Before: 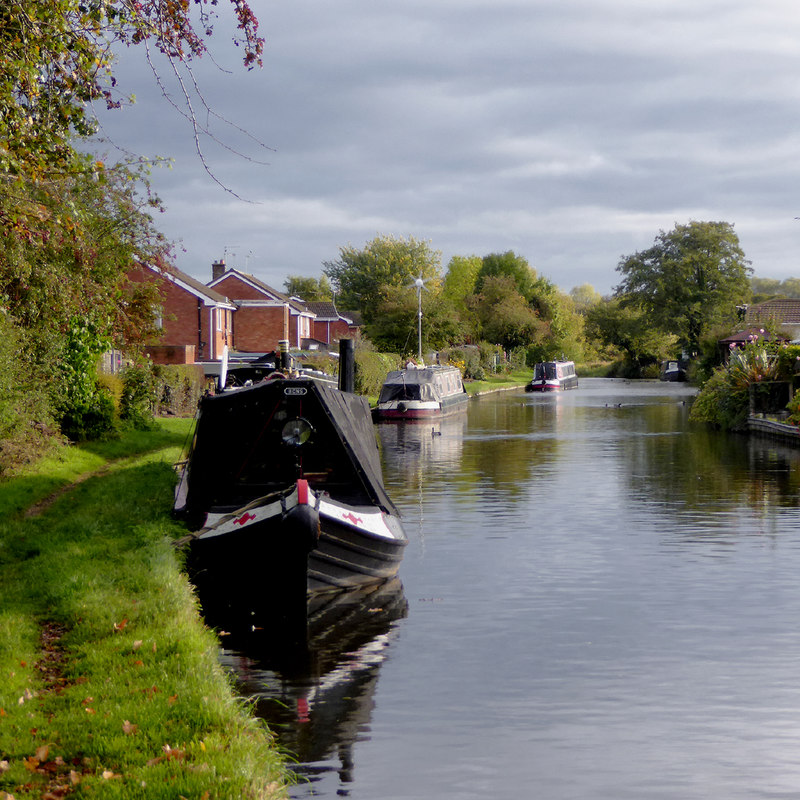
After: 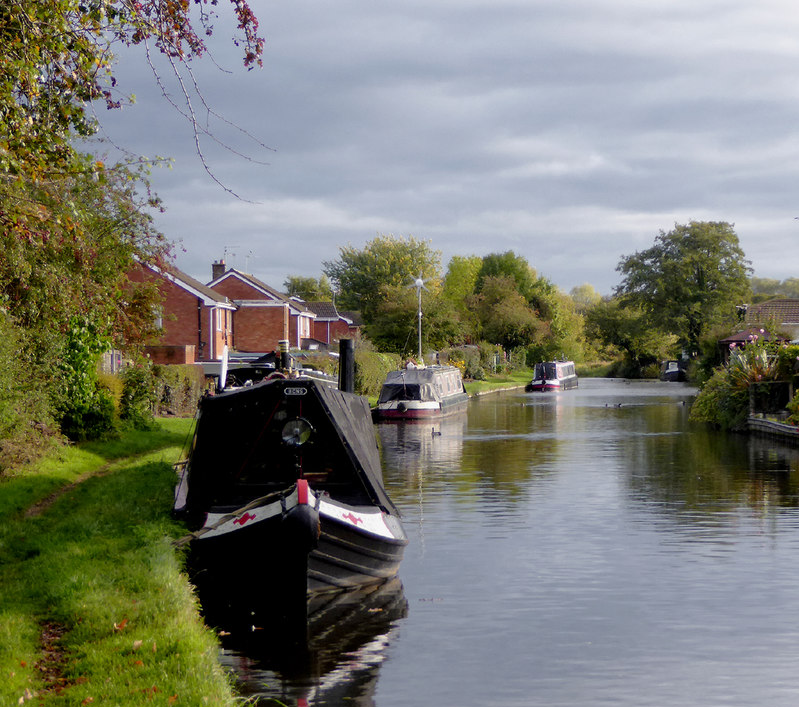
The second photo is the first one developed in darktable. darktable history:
crop and rotate: top 0%, bottom 11.515%
